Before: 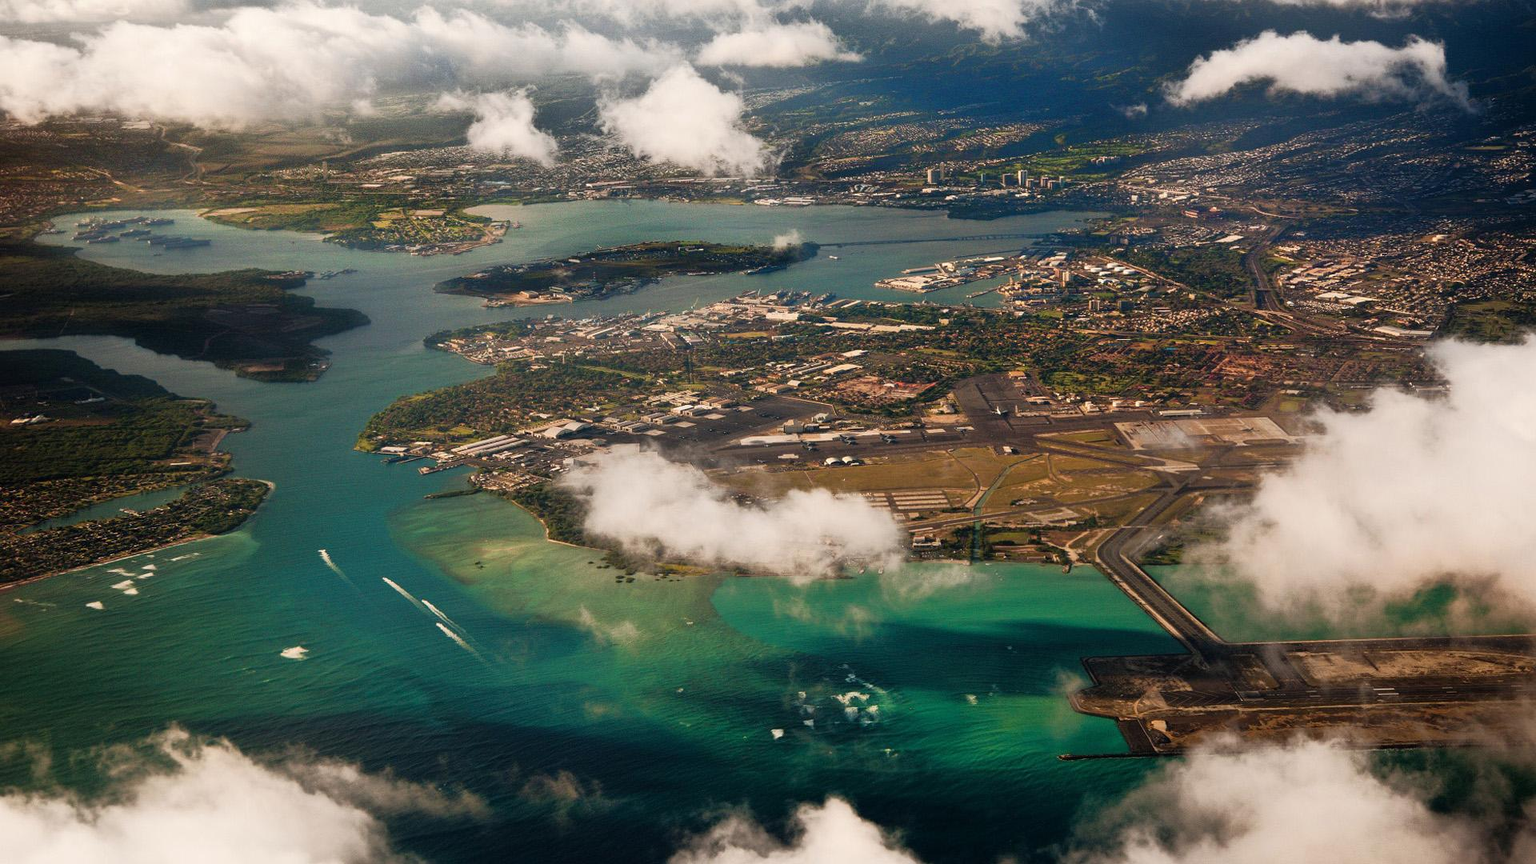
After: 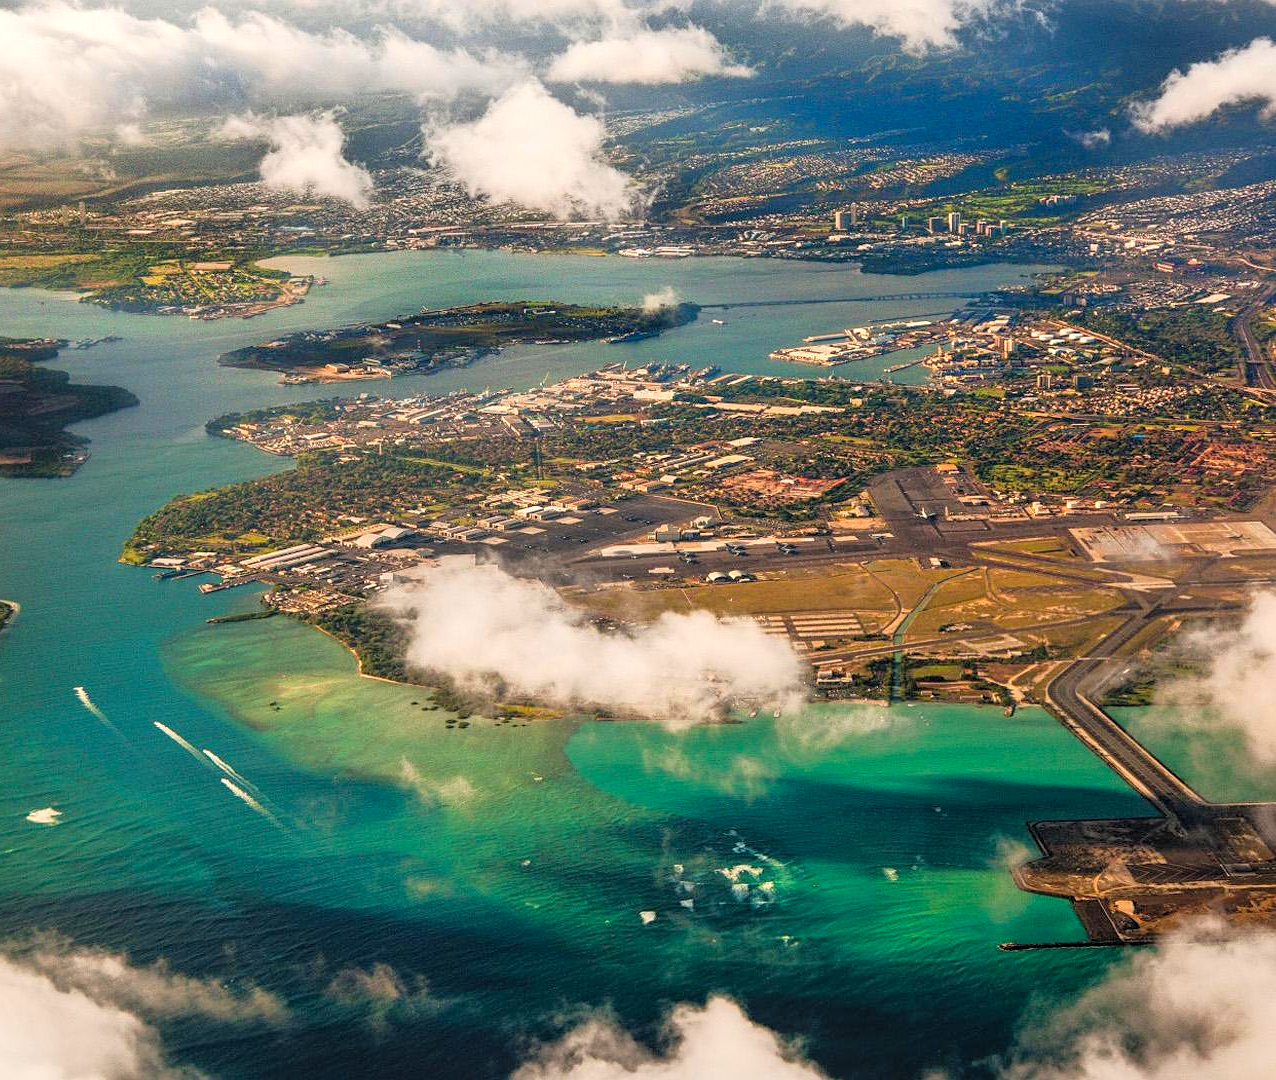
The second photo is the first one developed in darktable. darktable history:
crop: left 16.921%, right 16.576%
local contrast: on, module defaults
contrast brightness saturation: contrast 0.066, brightness 0.172, saturation 0.406
sharpen: amount 0.208
contrast equalizer: octaves 7, y [[0.502, 0.505, 0.512, 0.529, 0.564, 0.588], [0.5 ×6], [0.502, 0.505, 0.512, 0.529, 0.564, 0.588], [0, 0.001, 0.001, 0.004, 0.008, 0.011], [0, 0.001, 0.001, 0.004, 0.008, 0.011]], mix 0.292
